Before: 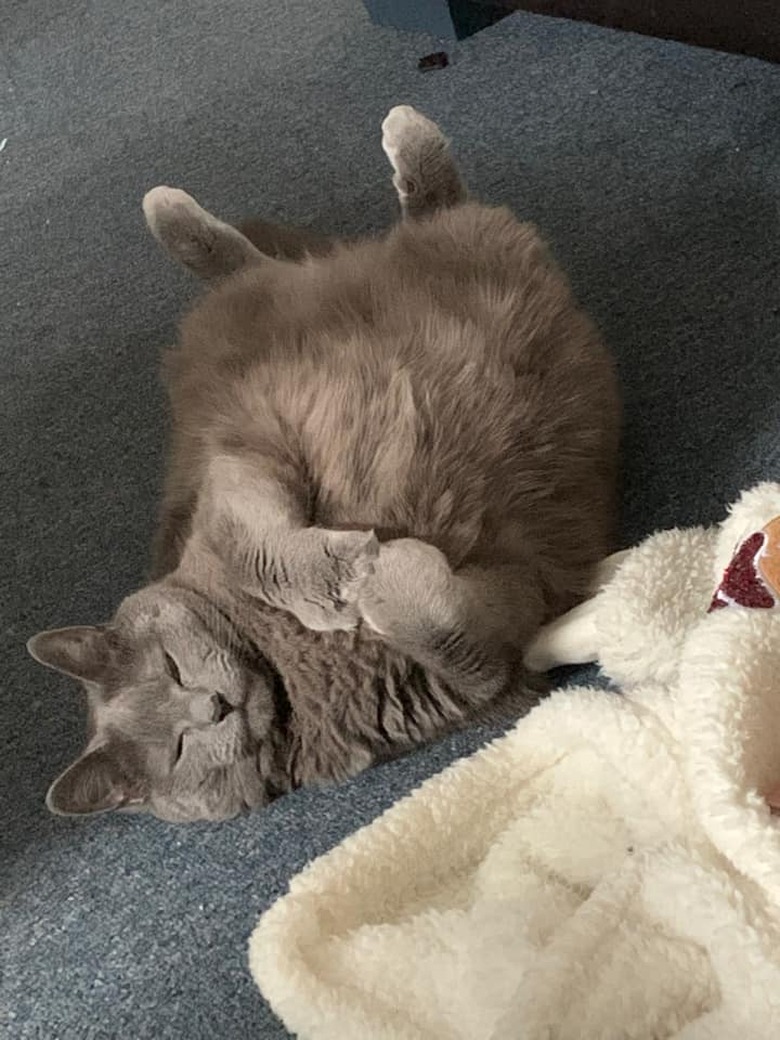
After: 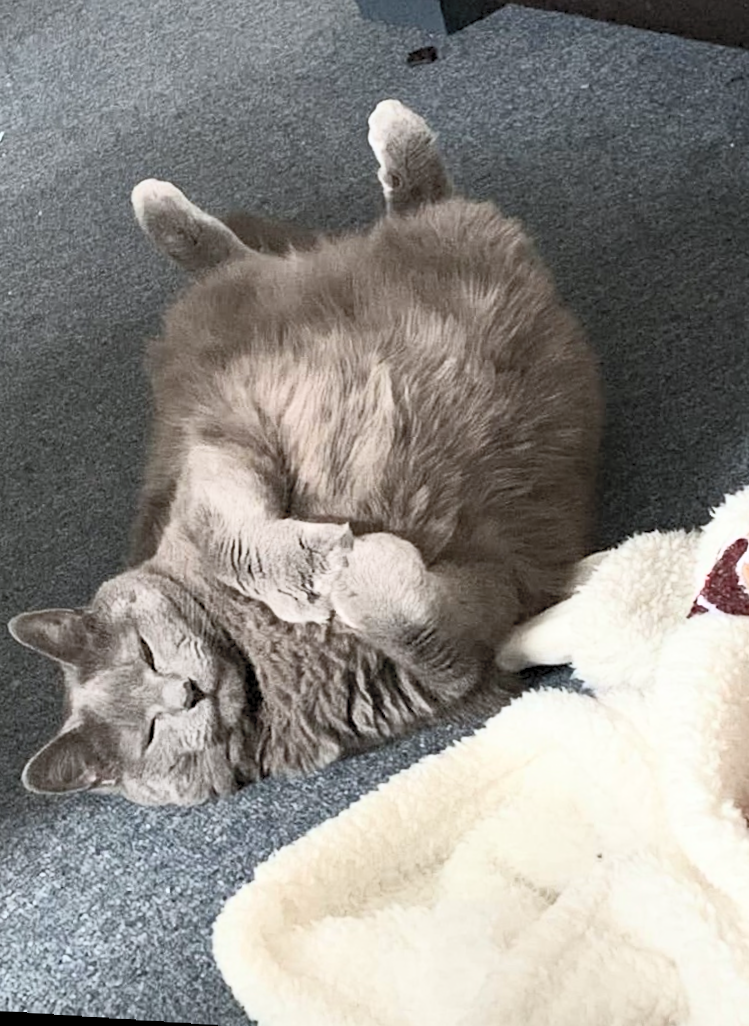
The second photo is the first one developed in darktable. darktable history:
crop and rotate: angle -1.69°
rotate and perspective: lens shift (horizontal) -0.055, automatic cropping off
contrast brightness saturation: contrast 0.43, brightness 0.56, saturation -0.19
white balance: red 0.967, blue 1.049
haze removal: adaptive false
